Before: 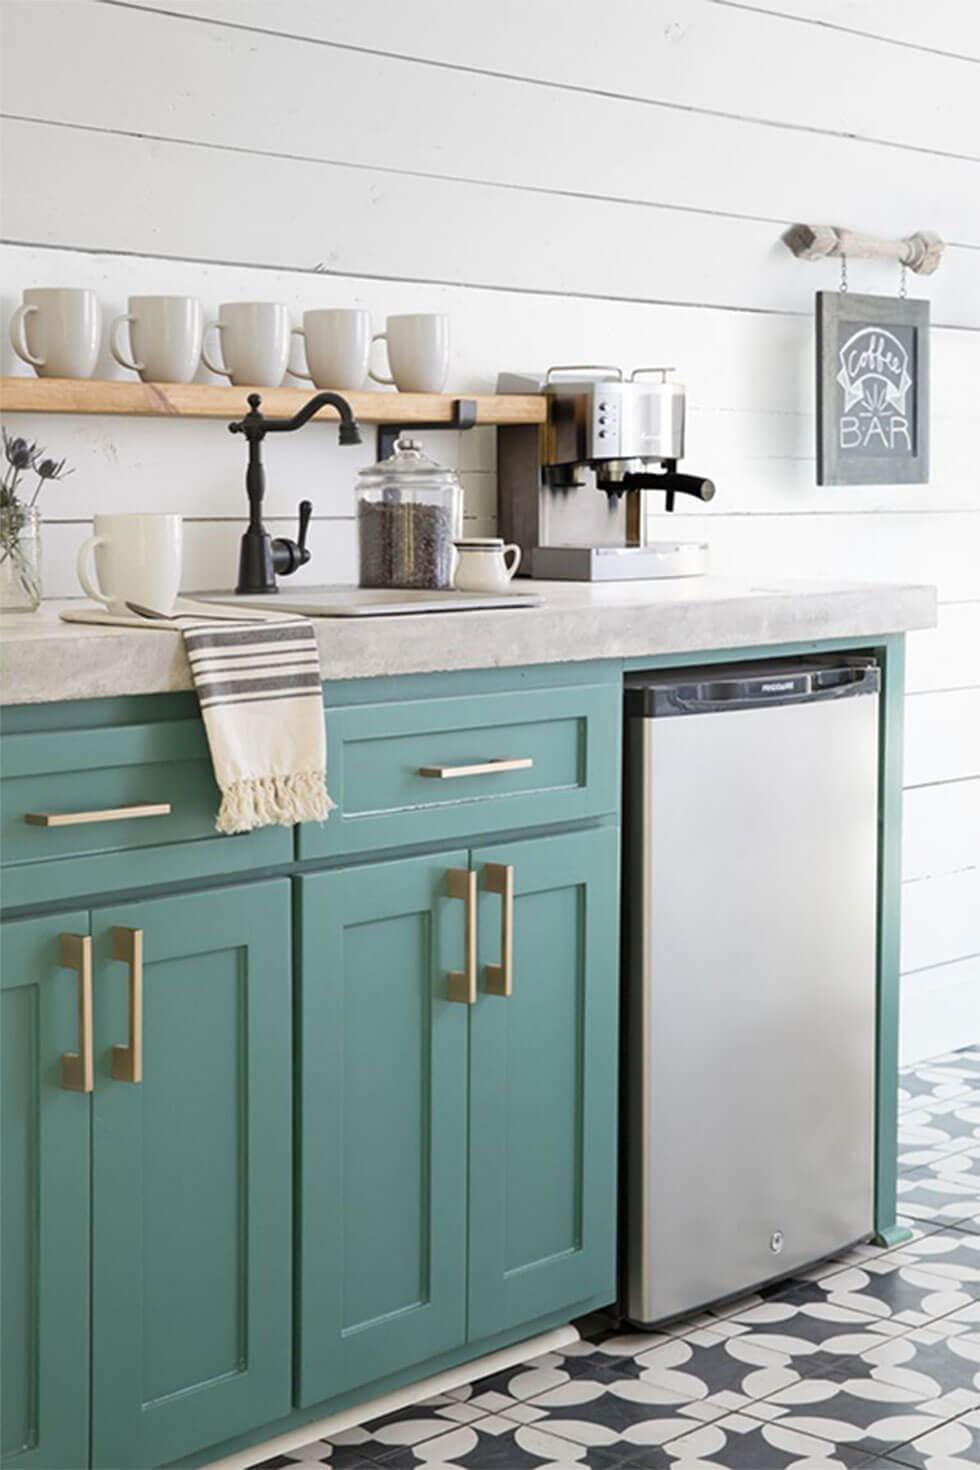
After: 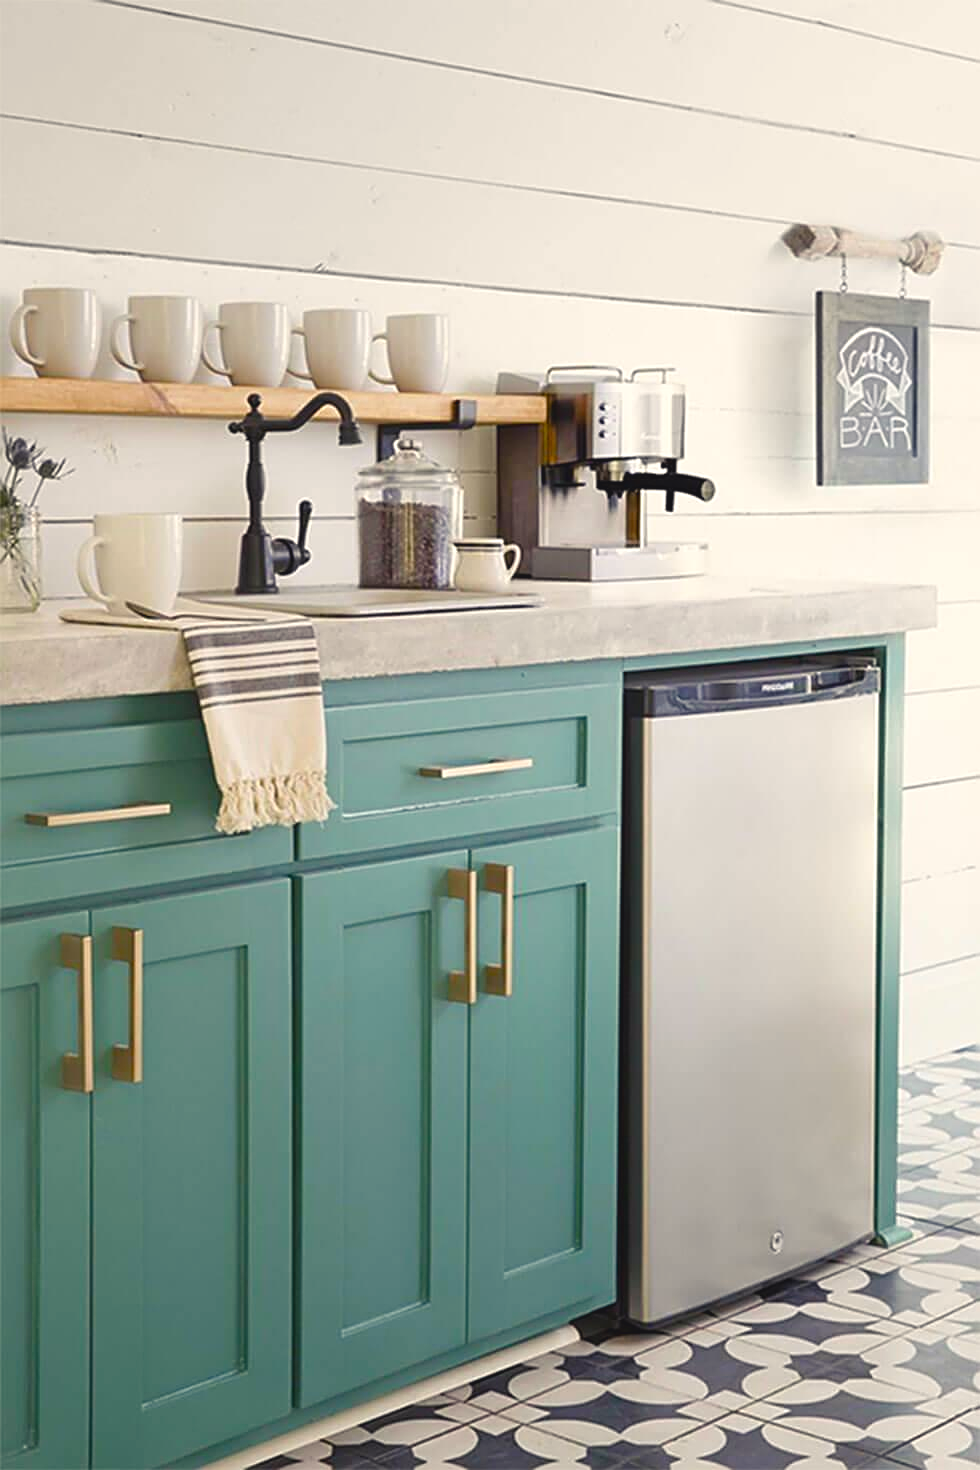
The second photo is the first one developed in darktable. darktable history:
sharpen: on, module defaults
color balance rgb: shadows lift › chroma 3%, shadows lift › hue 280.8°, power › hue 330°, highlights gain › chroma 3%, highlights gain › hue 75.6°, global offset › luminance 0.7%, perceptual saturation grading › global saturation 20%, perceptual saturation grading › highlights -25%, perceptual saturation grading › shadows 50%, global vibrance 20.33%
